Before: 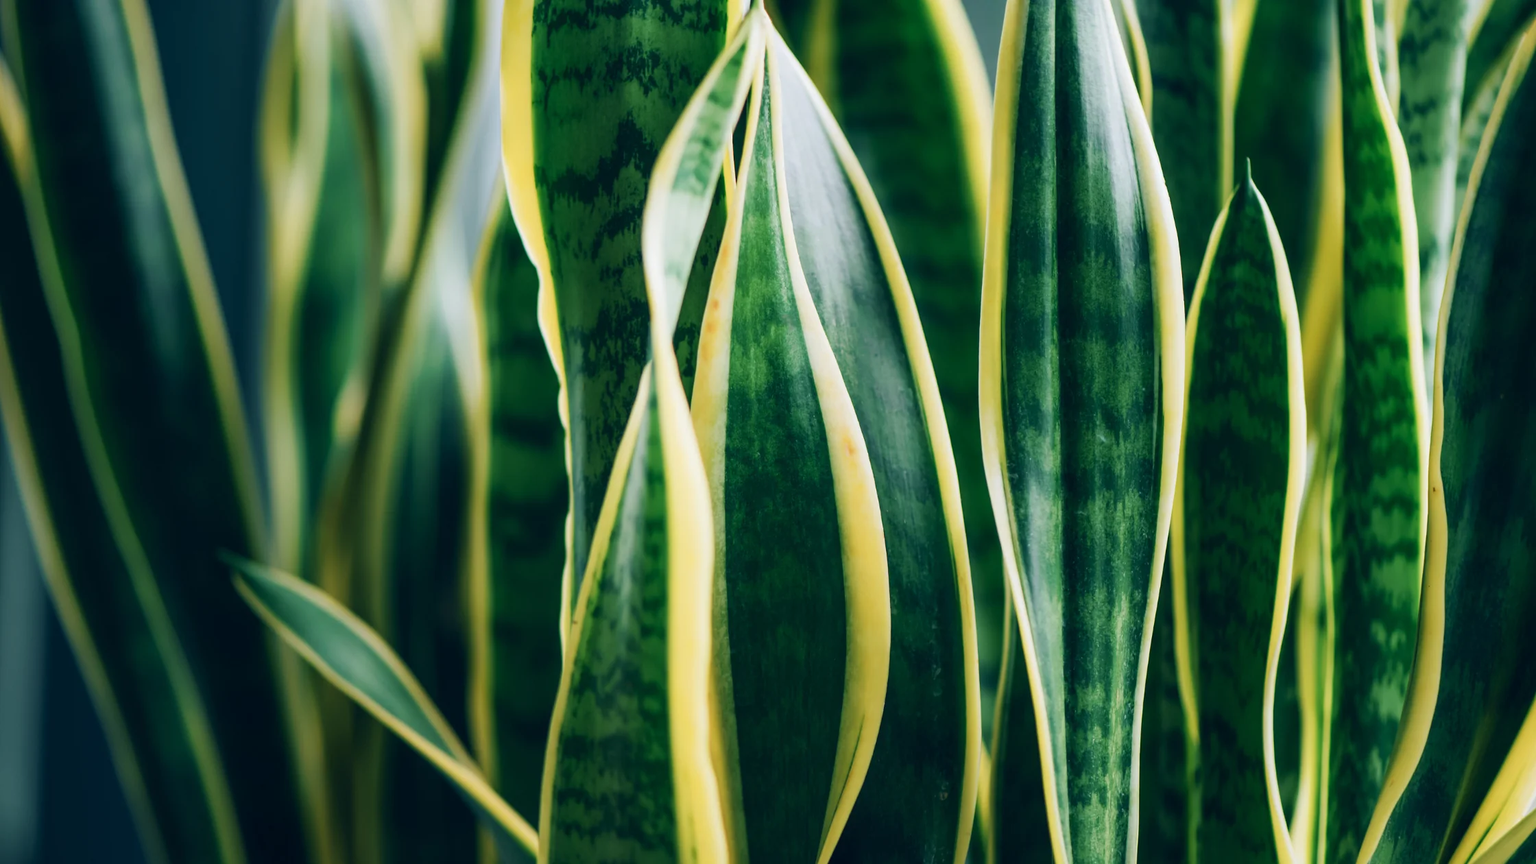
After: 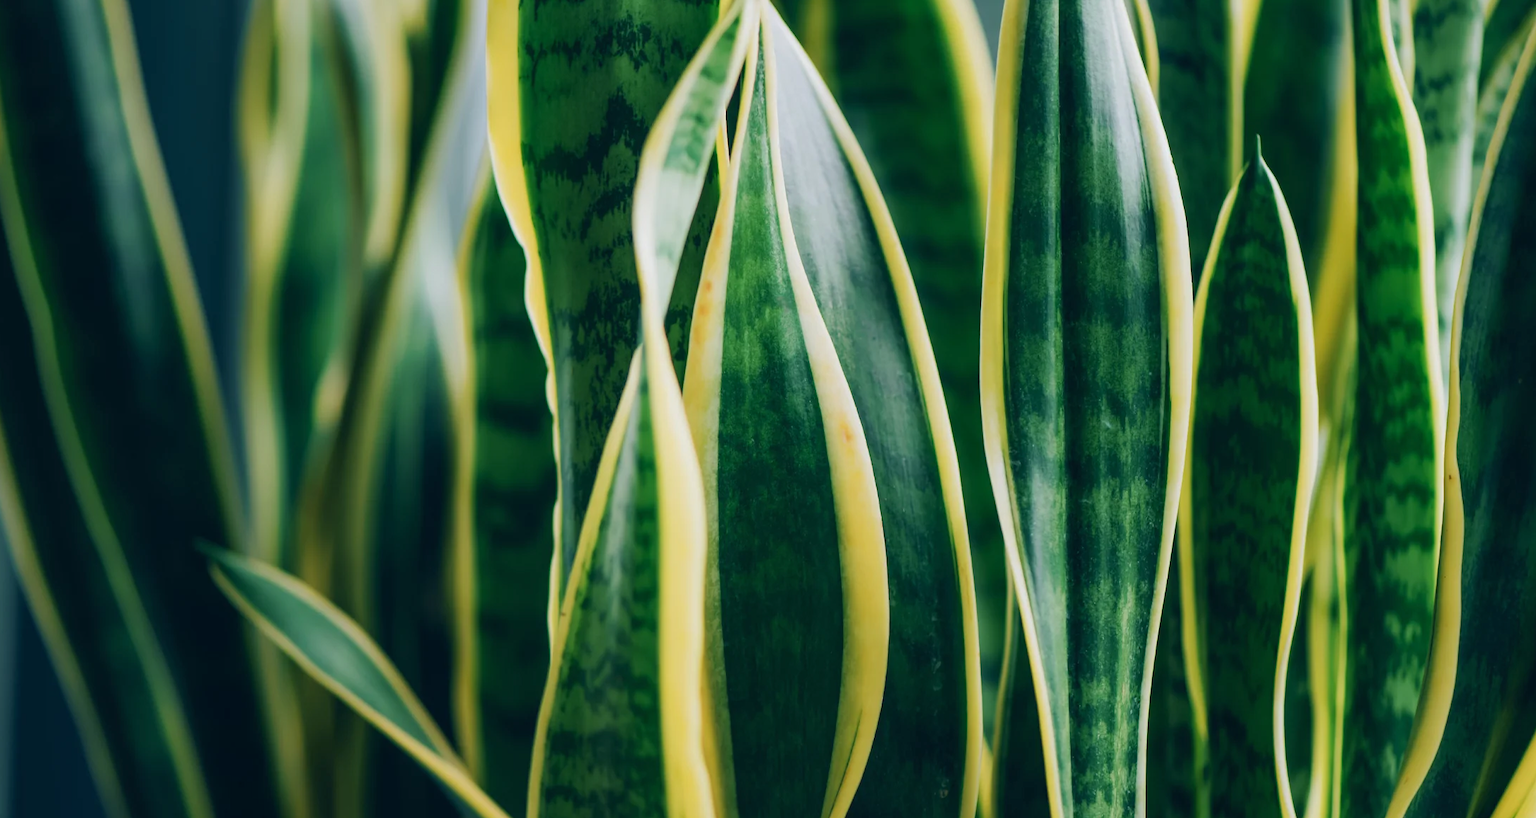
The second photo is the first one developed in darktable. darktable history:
crop: left 1.964%, top 3.251%, right 1.122%, bottom 4.933%
shadows and highlights: shadows 25, white point adjustment -3, highlights -30
